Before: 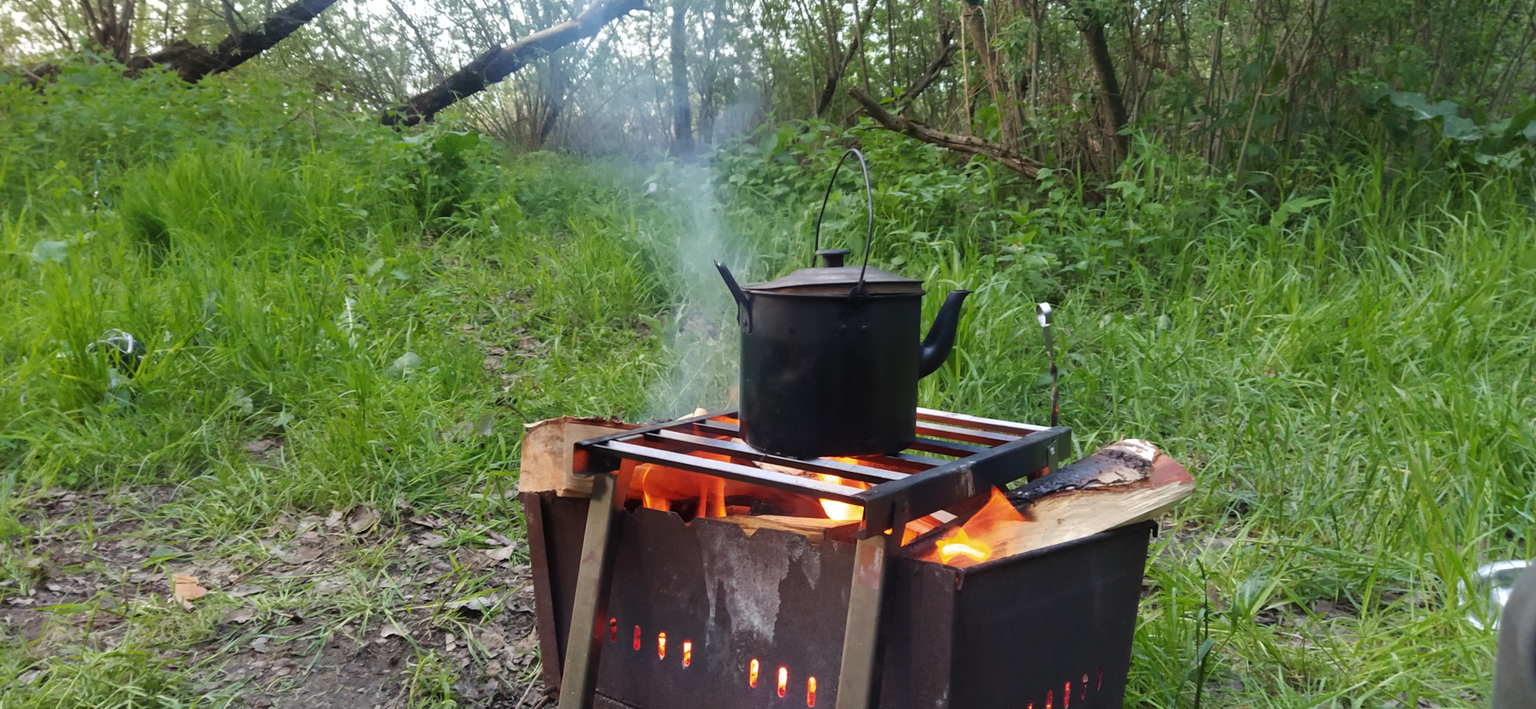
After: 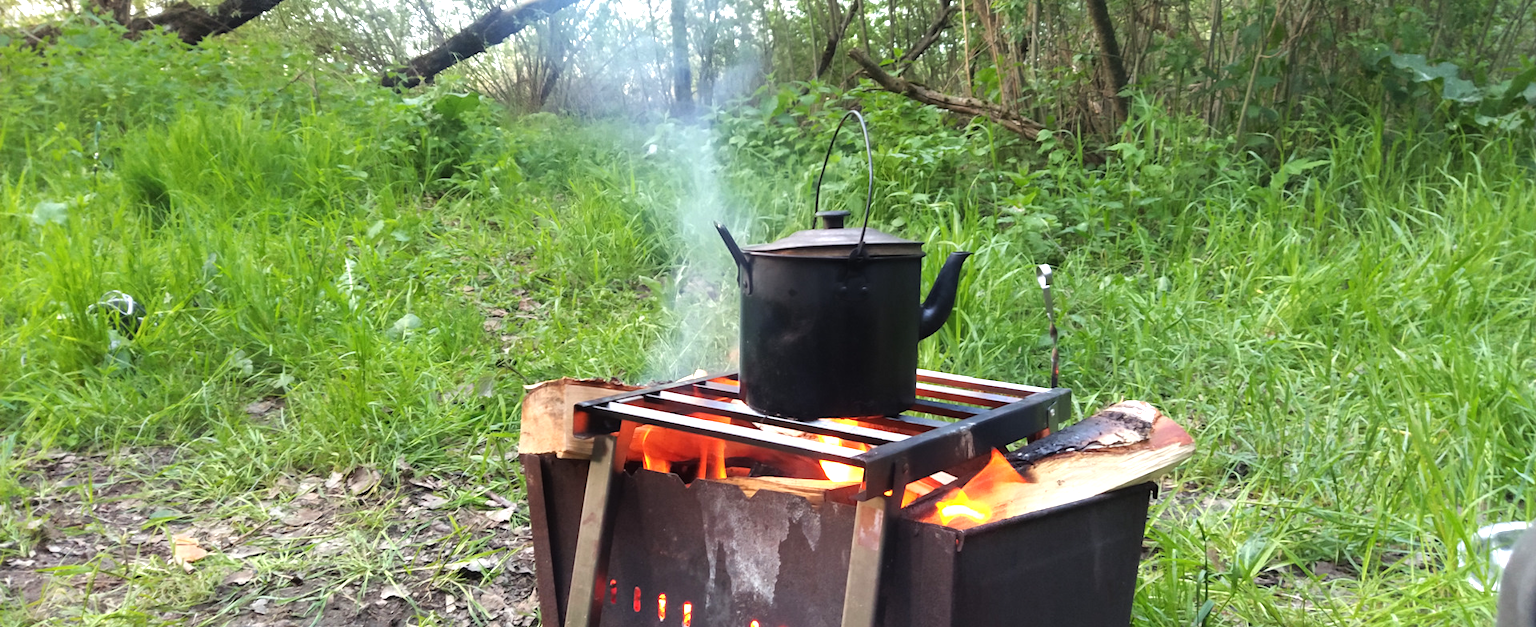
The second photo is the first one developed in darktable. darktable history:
exposure: black level correction 0, exposure 0.498 EV
tone equalizer: -8 EV -0.441 EV, -7 EV -0.355 EV, -6 EV -0.365 EV, -5 EV -0.238 EV, -3 EV 0.234 EV, -2 EV 0.326 EV, -1 EV 0.366 EV, +0 EV 0.396 EV
crop and rotate: top 5.484%, bottom 5.954%
